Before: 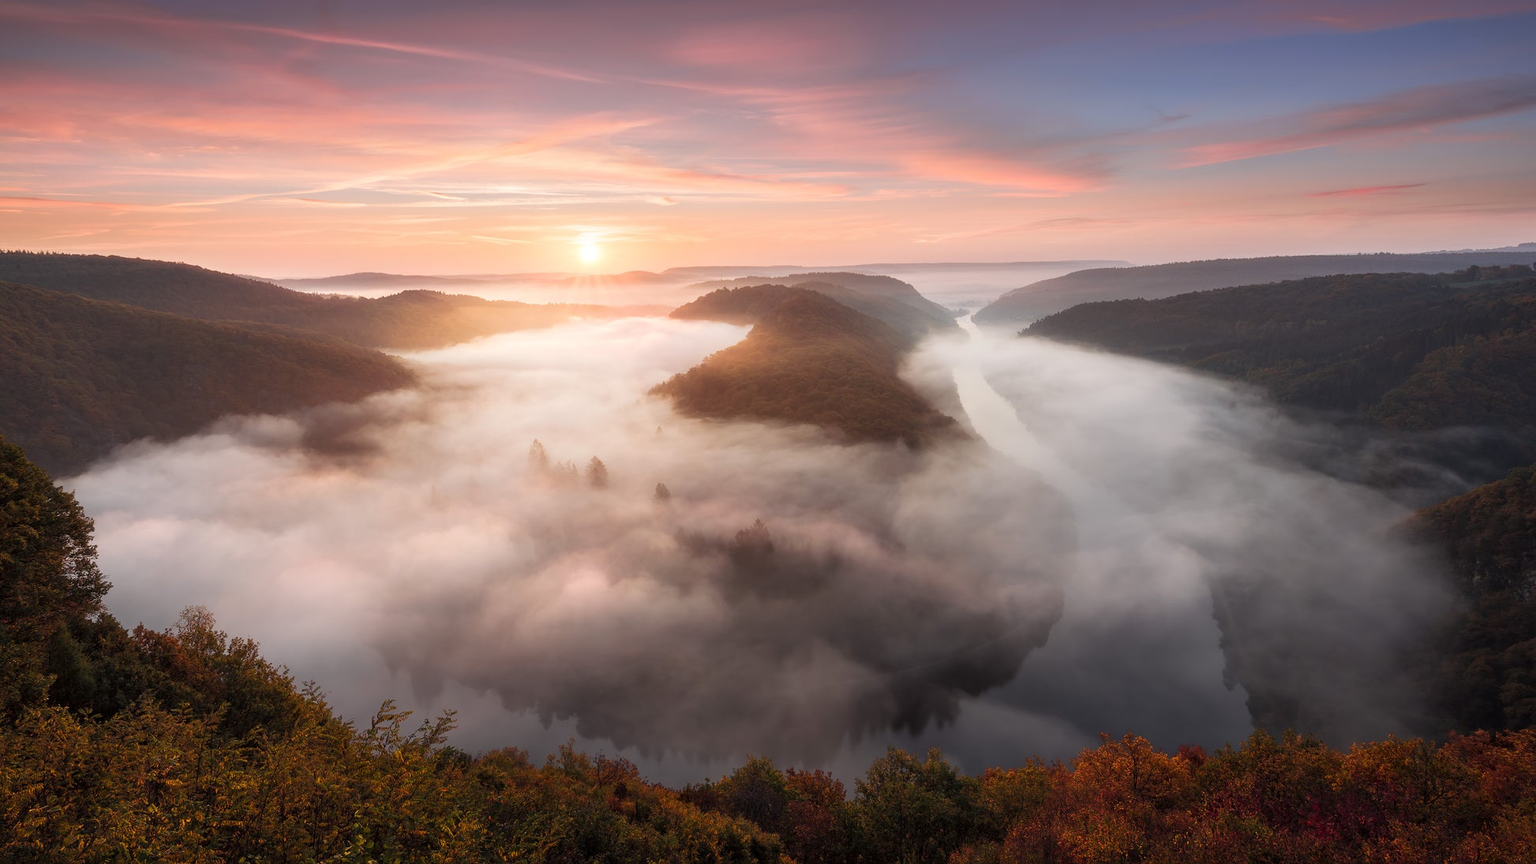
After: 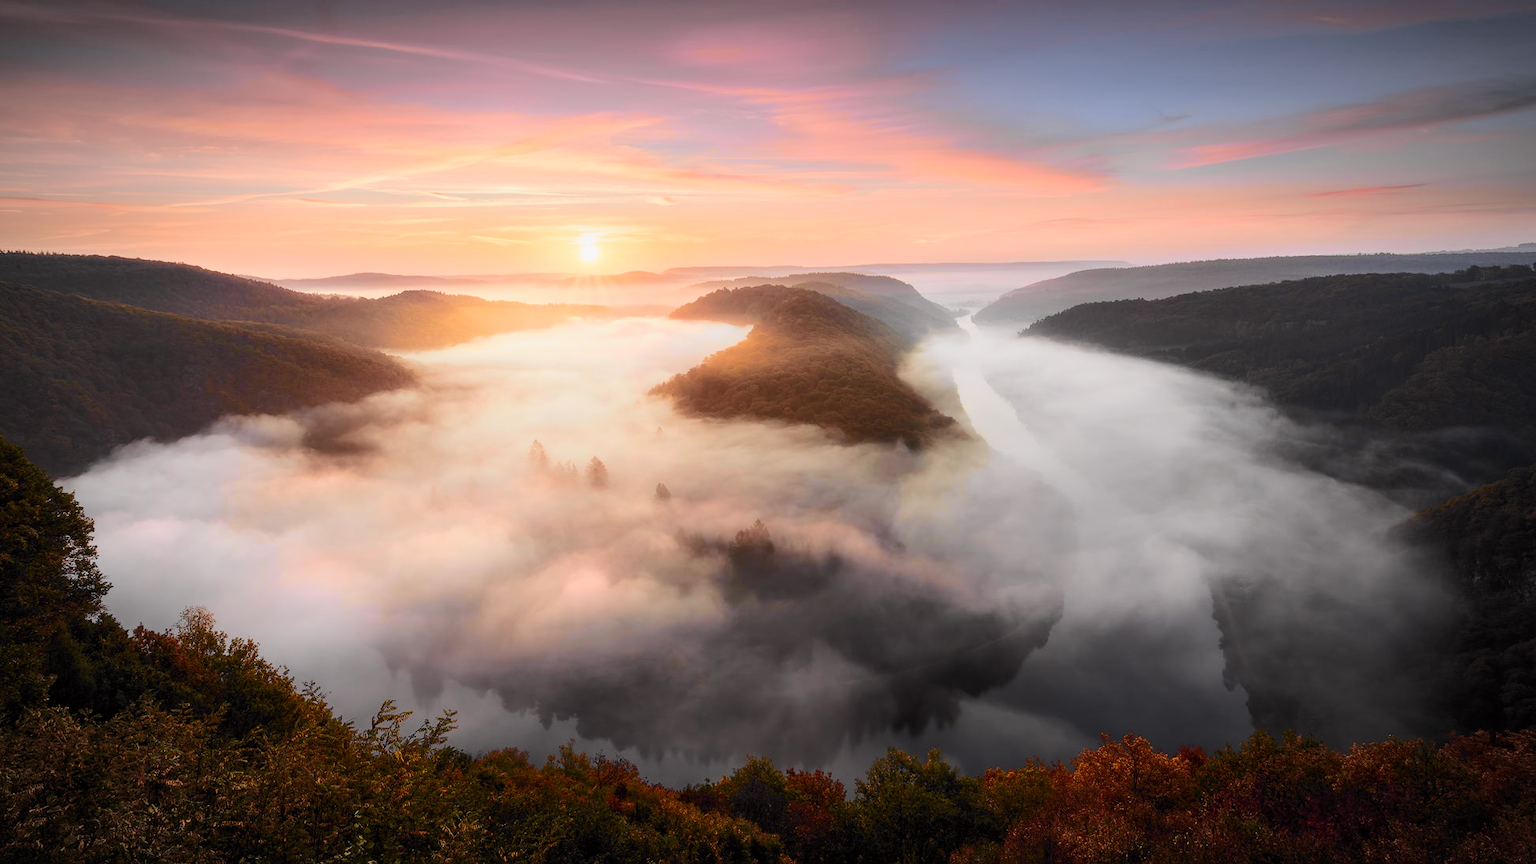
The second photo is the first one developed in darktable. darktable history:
vignetting: automatic ratio true
tone curve: curves: ch0 [(0.017, 0) (0.107, 0.071) (0.295, 0.264) (0.447, 0.507) (0.54, 0.618) (0.733, 0.791) (0.879, 0.898) (1, 0.97)]; ch1 [(0, 0) (0.393, 0.415) (0.447, 0.448) (0.485, 0.497) (0.523, 0.515) (0.544, 0.55) (0.59, 0.609) (0.686, 0.686) (1, 1)]; ch2 [(0, 0) (0.369, 0.388) (0.449, 0.431) (0.499, 0.5) (0.521, 0.505) (0.53, 0.538) (0.579, 0.601) (0.669, 0.733) (1, 1)], color space Lab, independent channels, preserve colors none
